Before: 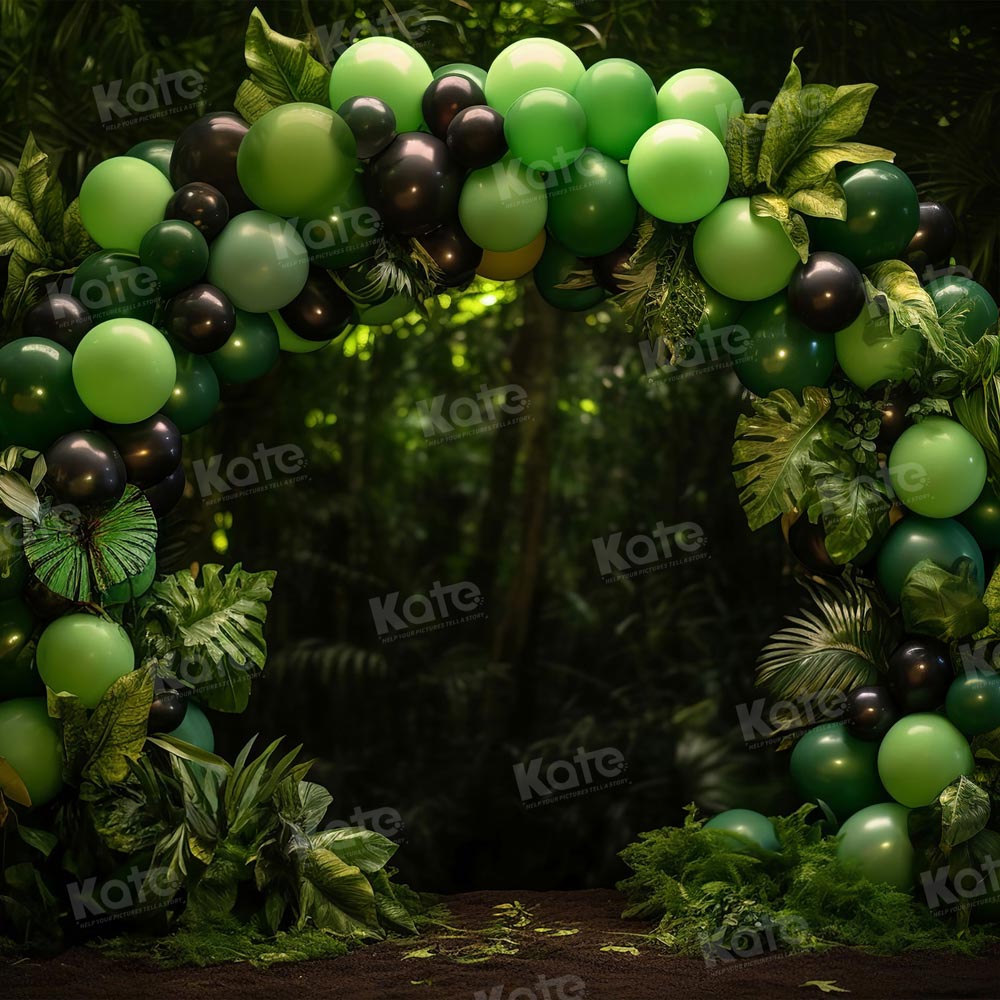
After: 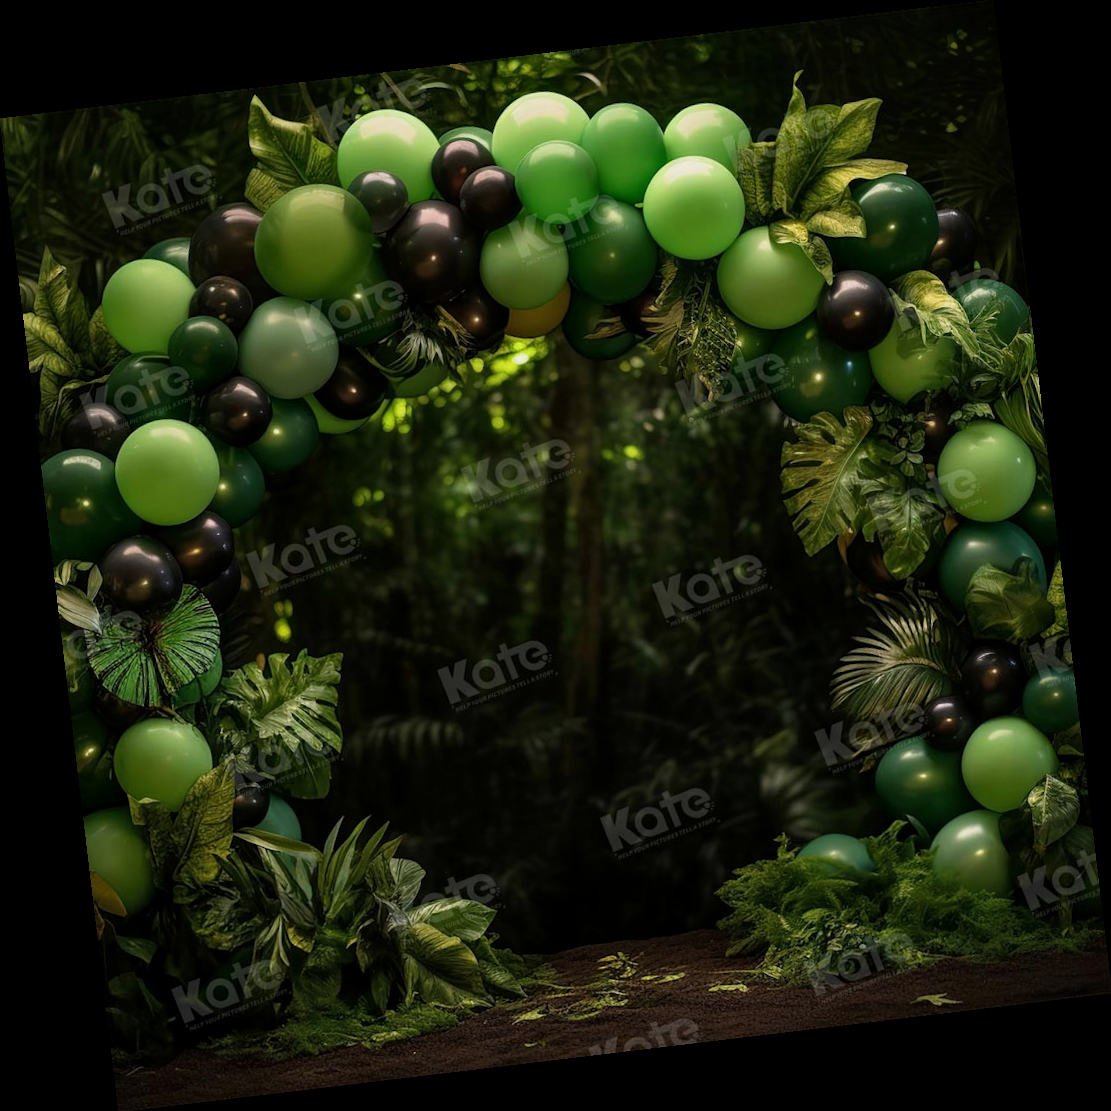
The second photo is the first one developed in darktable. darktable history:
rotate and perspective: rotation -6.83°, automatic cropping off
exposure: exposure -0.293 EV, compensate highlight preservation false
local contrast: highlights 100%, shadows 100%, detail 120%, midtone range 0.2
